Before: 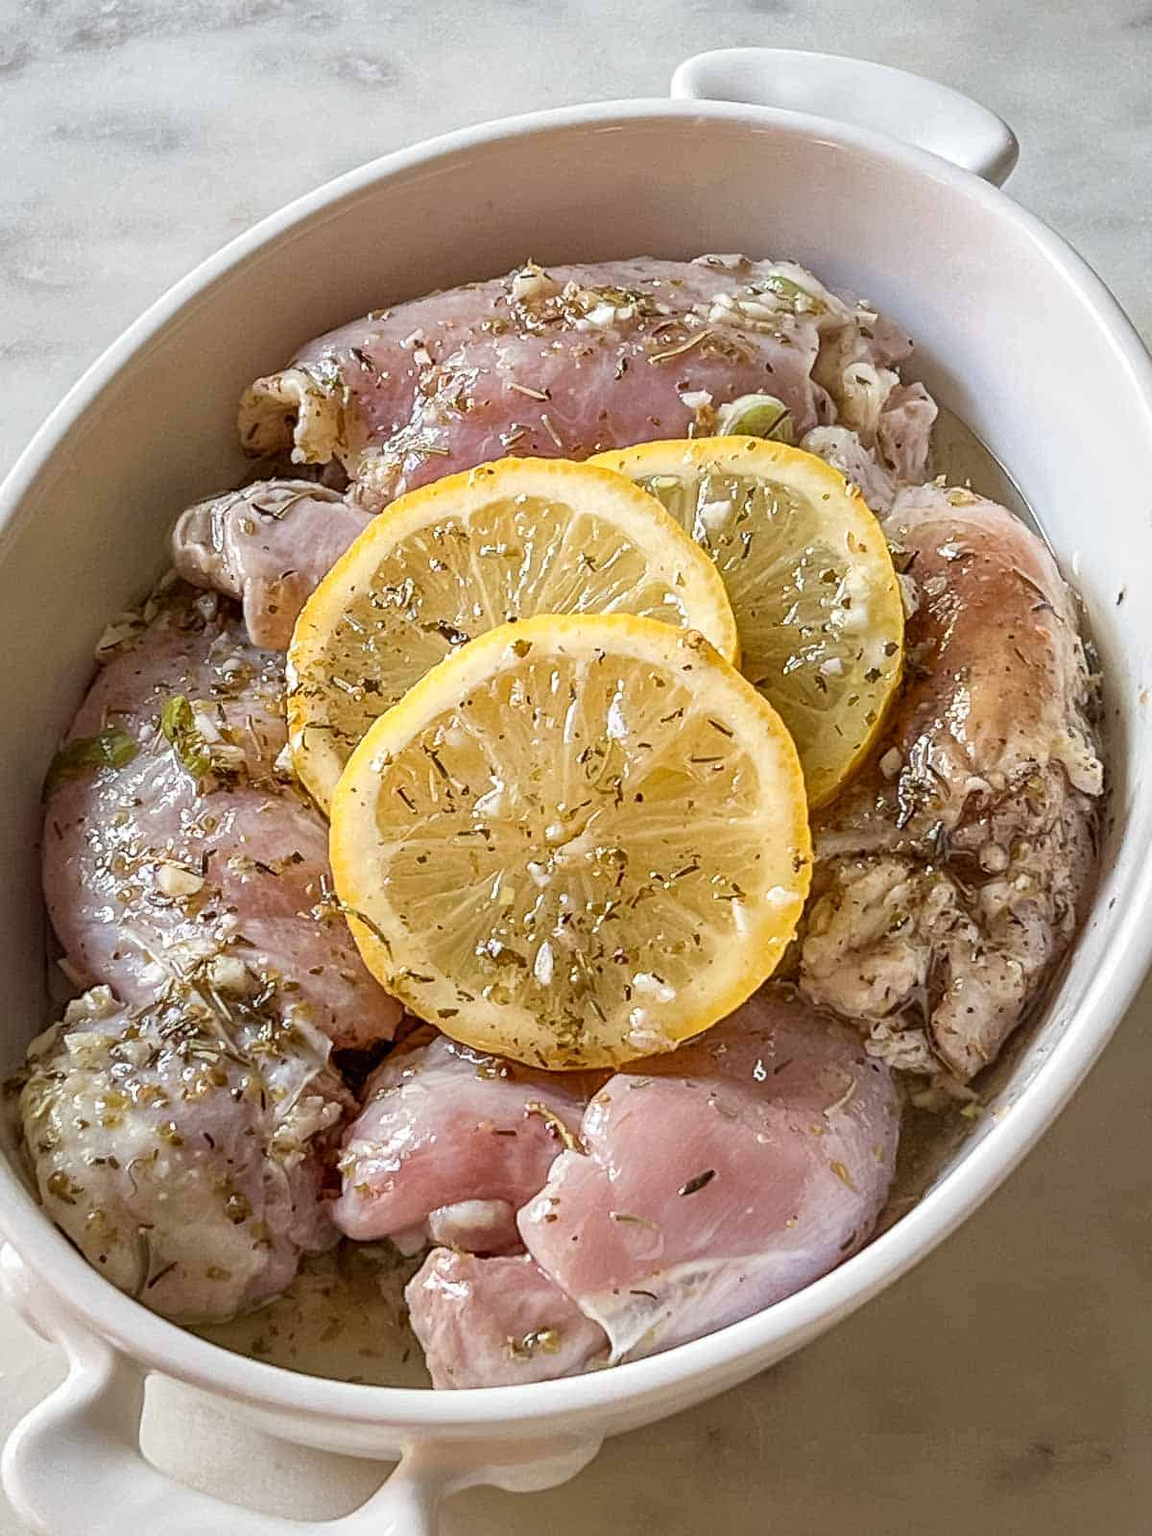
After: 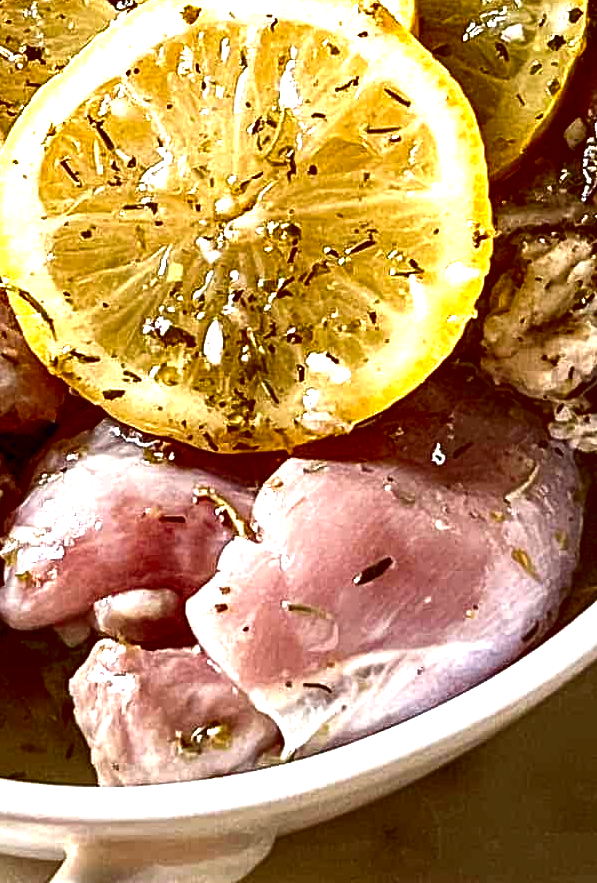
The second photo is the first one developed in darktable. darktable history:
exposure: black level correction 0.008, exposure 0.969 EV, compensate highlight preservation false
crop: left 29.479%, top 41.333%, right 20.749%, bottom 3.475%
color correction: highlights b* -0.05
contrast brightness saturation: contrast 0.085, brightness -0.605, saturation 0.168
